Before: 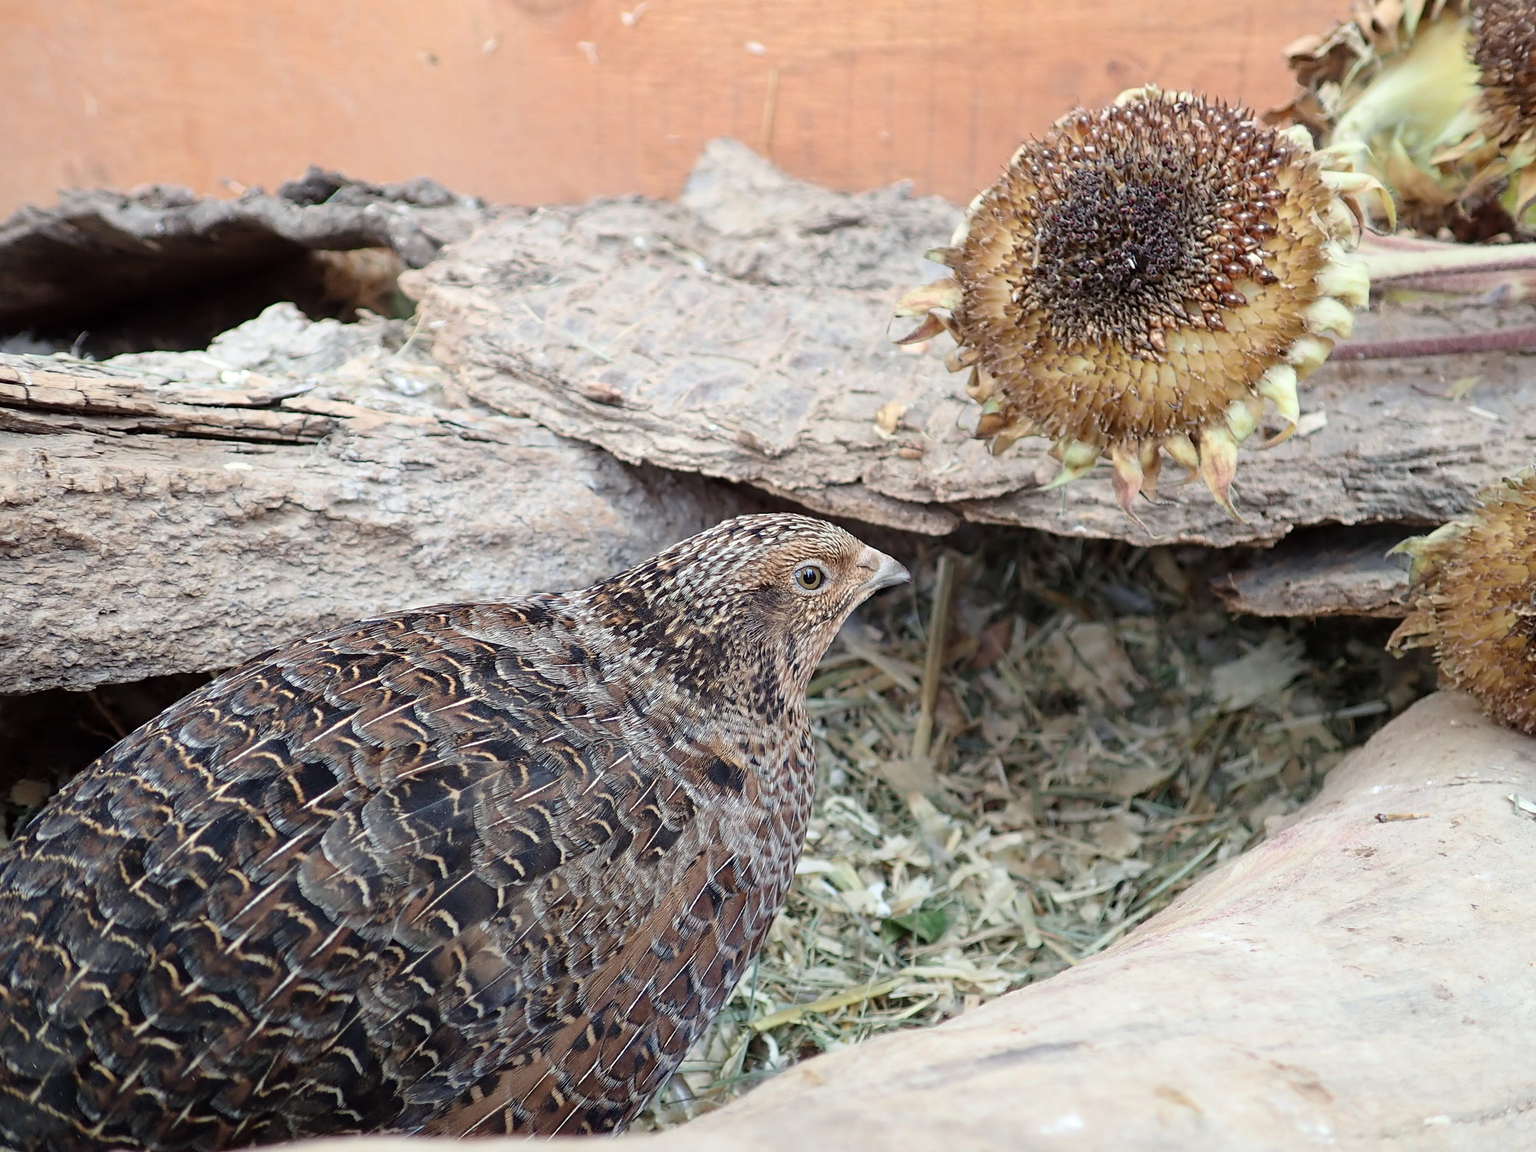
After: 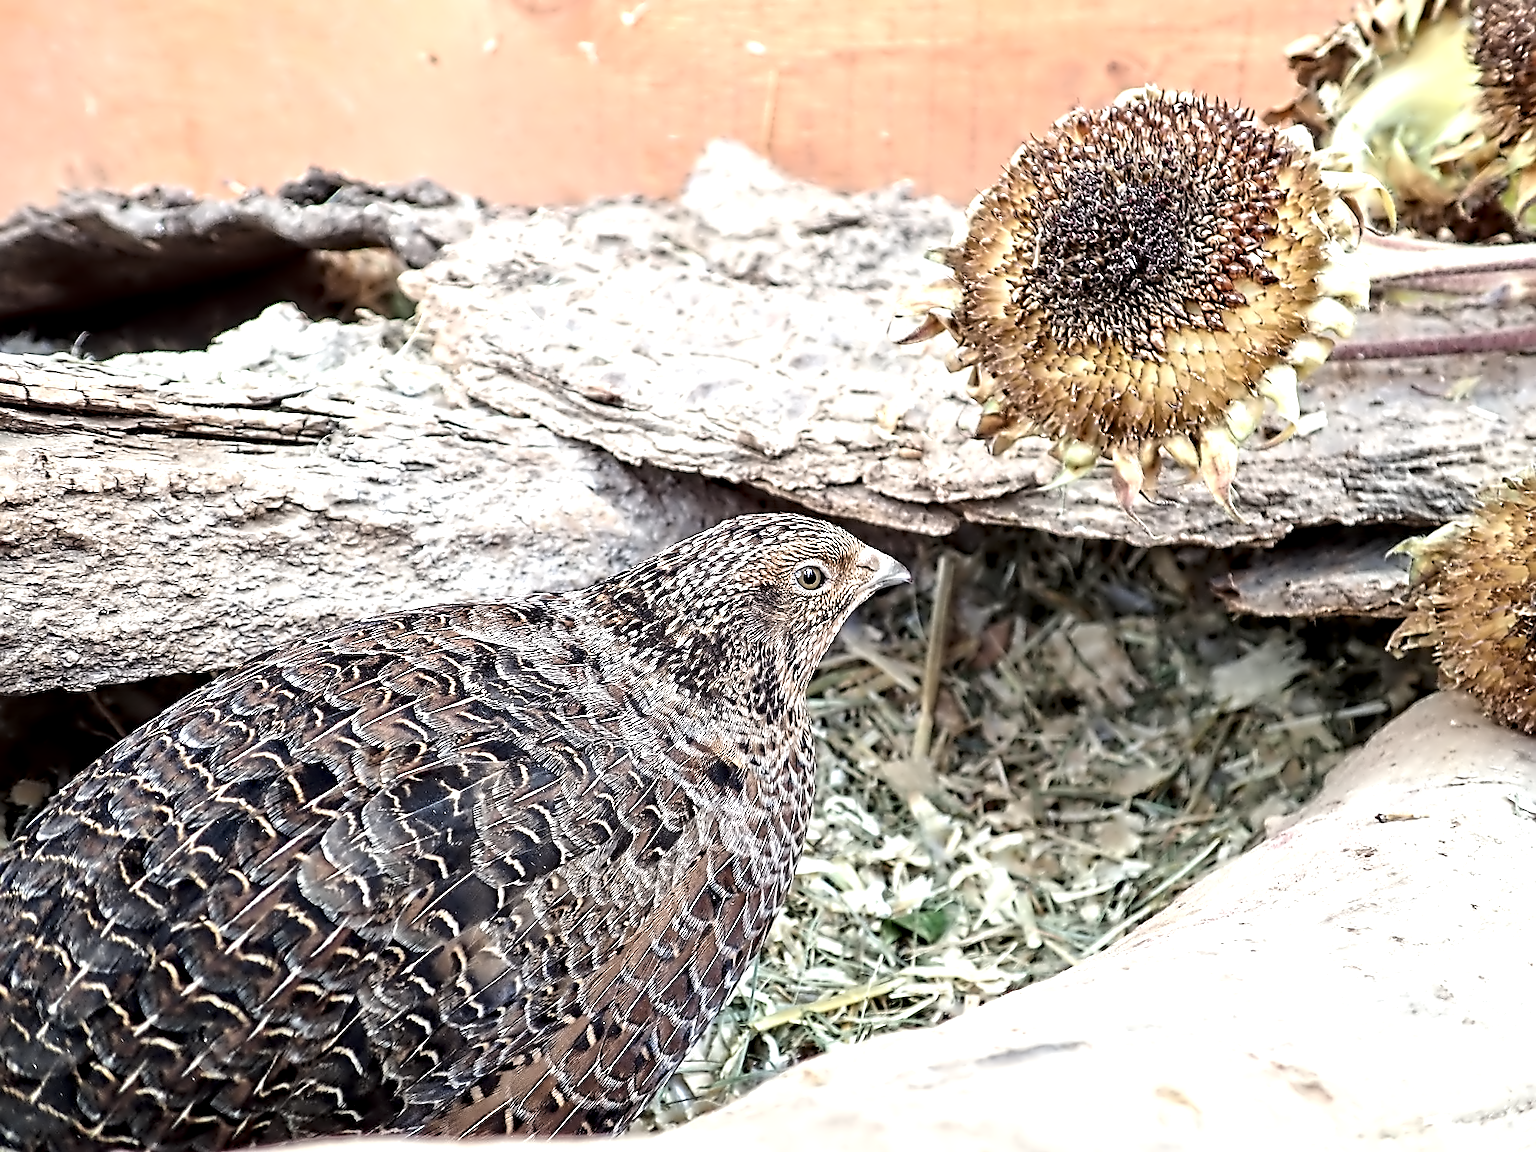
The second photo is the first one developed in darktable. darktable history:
local contrast: highlights 100%, shadows 100%, detail 120%, midtone range 0.2
white balance: emerald 1
exposure: exposure 0.6 EV, compensate highlight preservation false
sharpen: on, module defaults
contrast equalizer: octaves 7, y [[0.5, 0.542, 0.583, 0.625, 0.667, 0.708], [0.5 ×6], [0.5 ×6], [0, 0.033, 0.067, 0.1, 0.133, 0.167], [0, 0.05, 0.1, 0.15, 0.2, 0.25]]
color balance rgb: saturation formula JzAzBz (2021)
